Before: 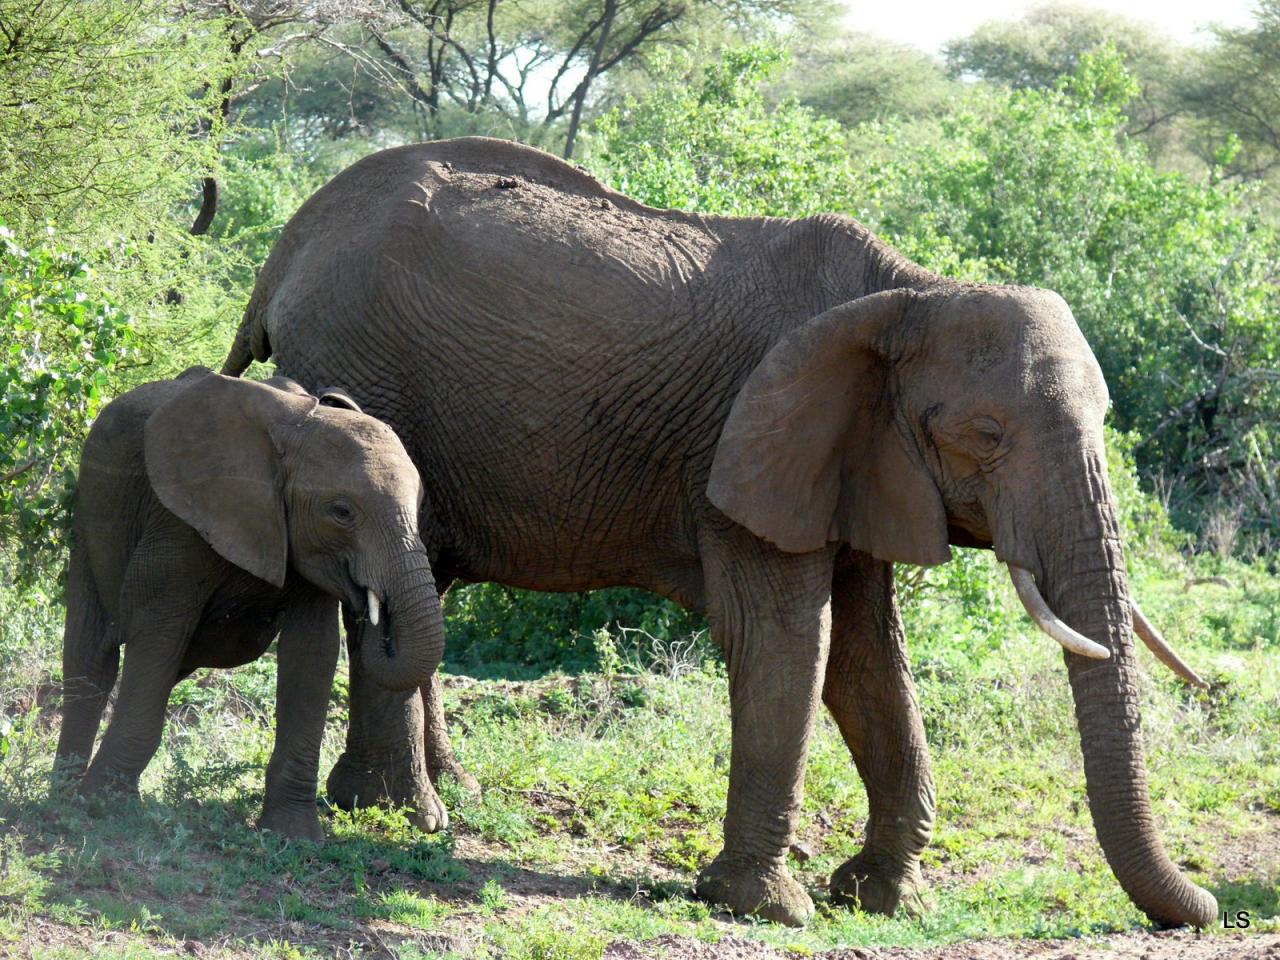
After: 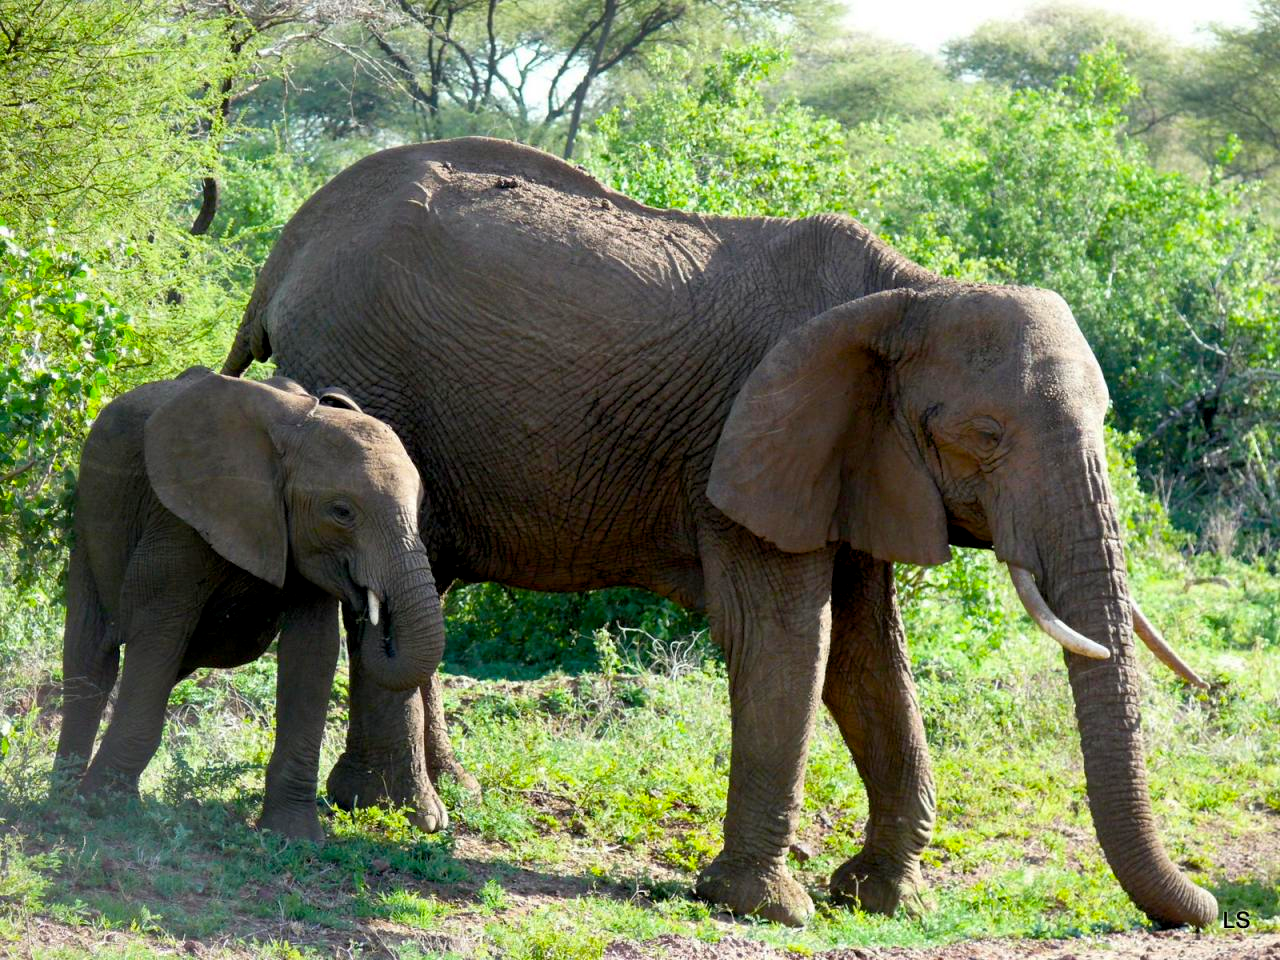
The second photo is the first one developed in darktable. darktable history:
color balance rgb: global offset › luminance -0.404%, perceptual saturation grading › global saturation 30.646%, global vibrance 10.722%
